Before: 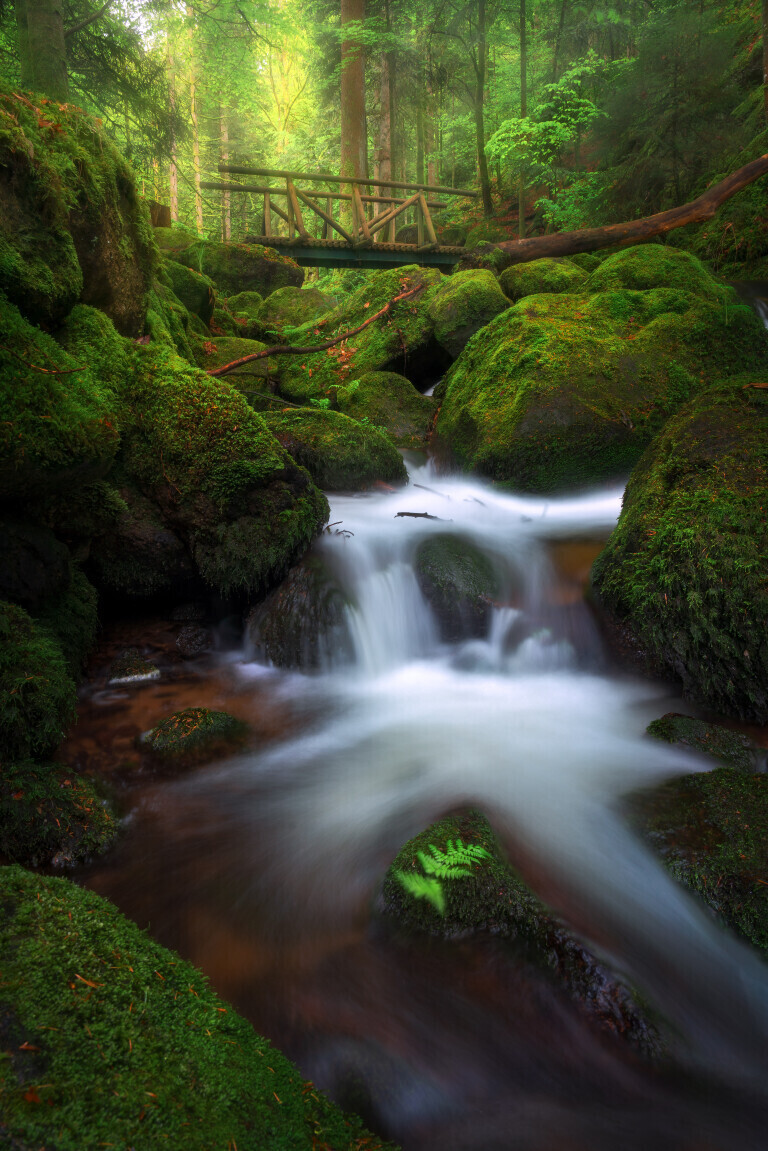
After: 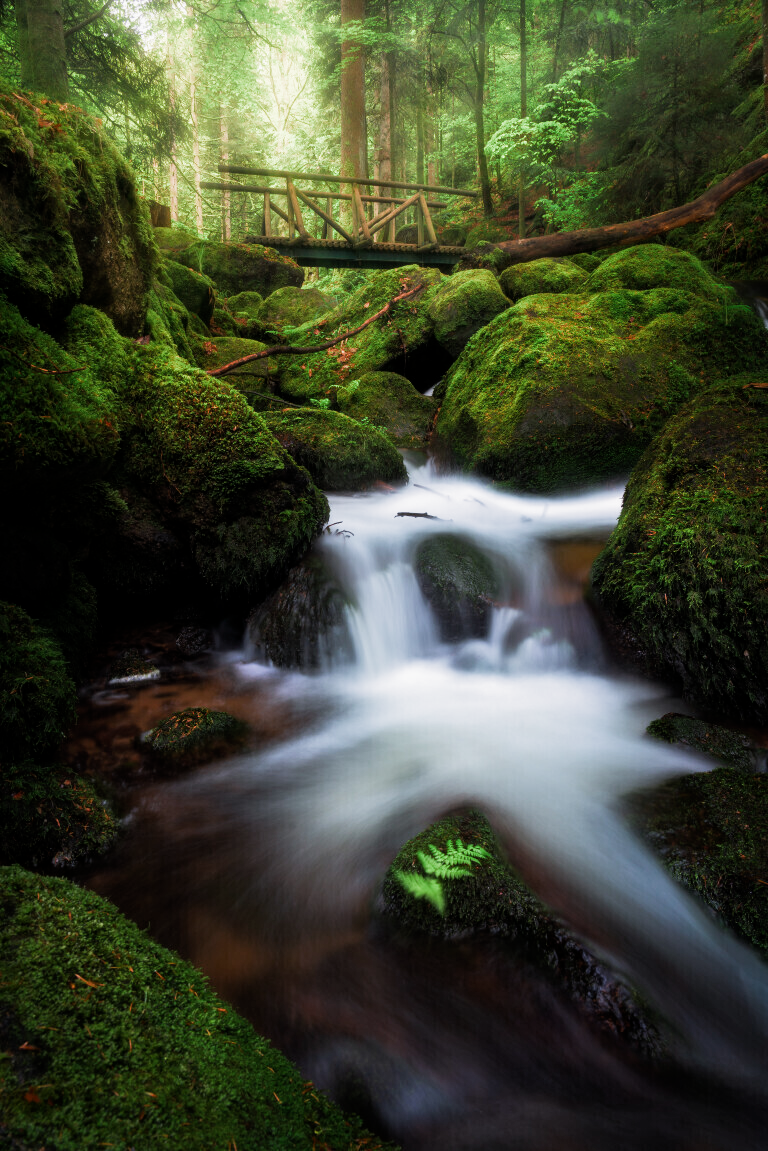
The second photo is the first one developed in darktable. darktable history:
filmic rgb: middle gray luminance 21.73%, black relative exposure -14 EV, white relative exposure 2.96 EV, threshold 6 EV, target black luminance 0%, hardness 8.81, latitude 59.69%, contrast 1.208, highlights saturation mix 5%, shadows ↔ highlights balance 41.6%, add noise in highlights 0, color science v3 (2019), use custom middle-gray values true, iterations of high-quality reconstruction 0, contrast in highlights soft, enable highlight reconstruction true
exposure: exposure 0.559 EV, compensate highlight preservation false
